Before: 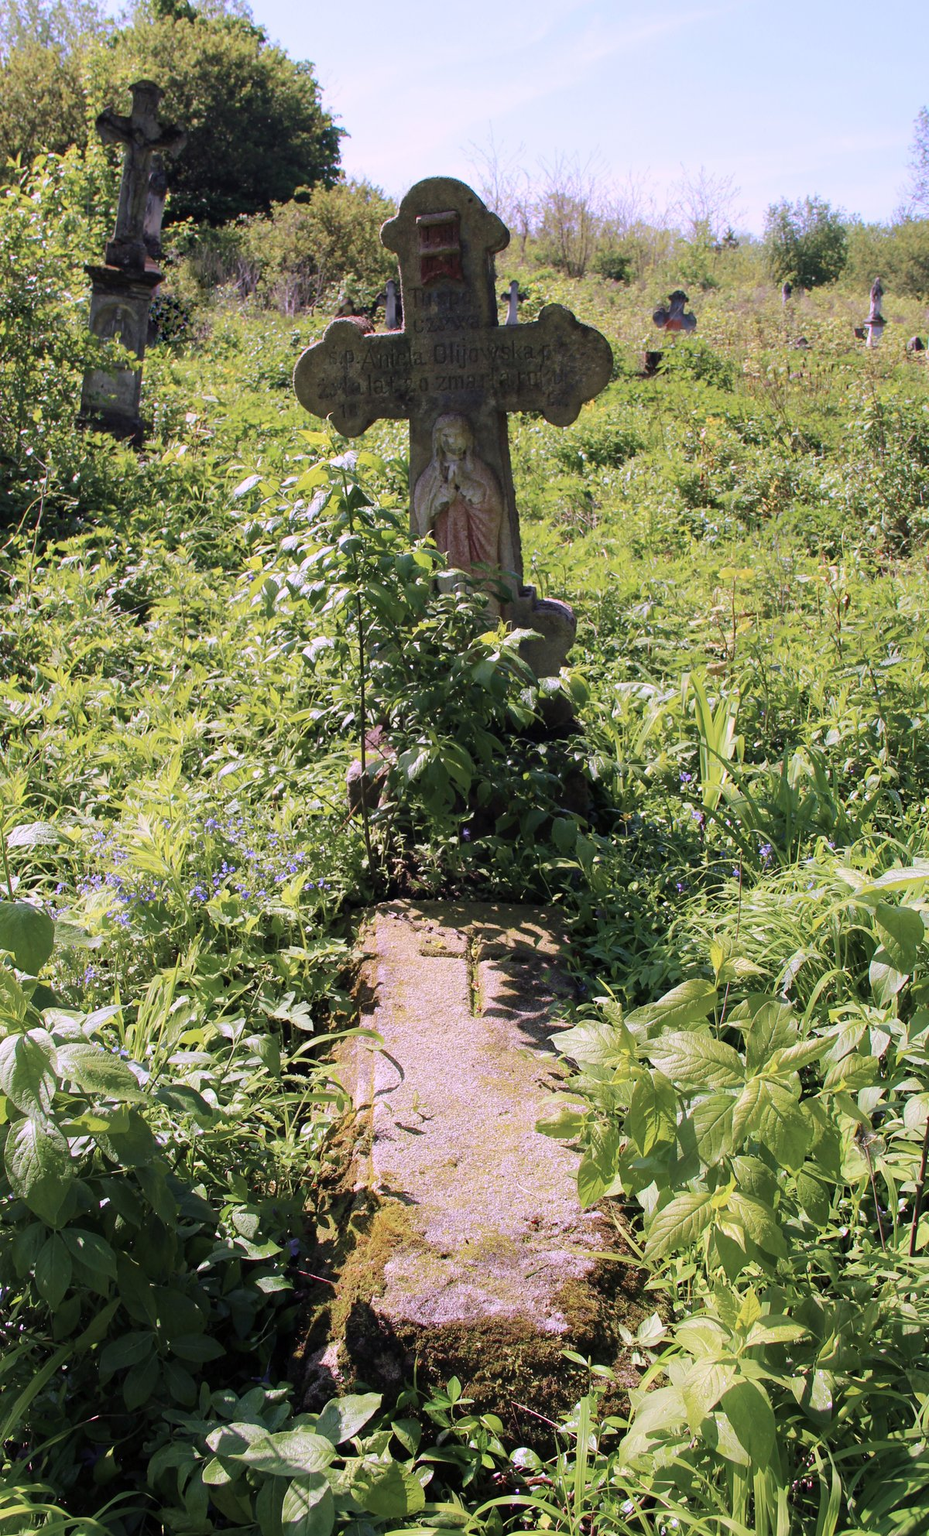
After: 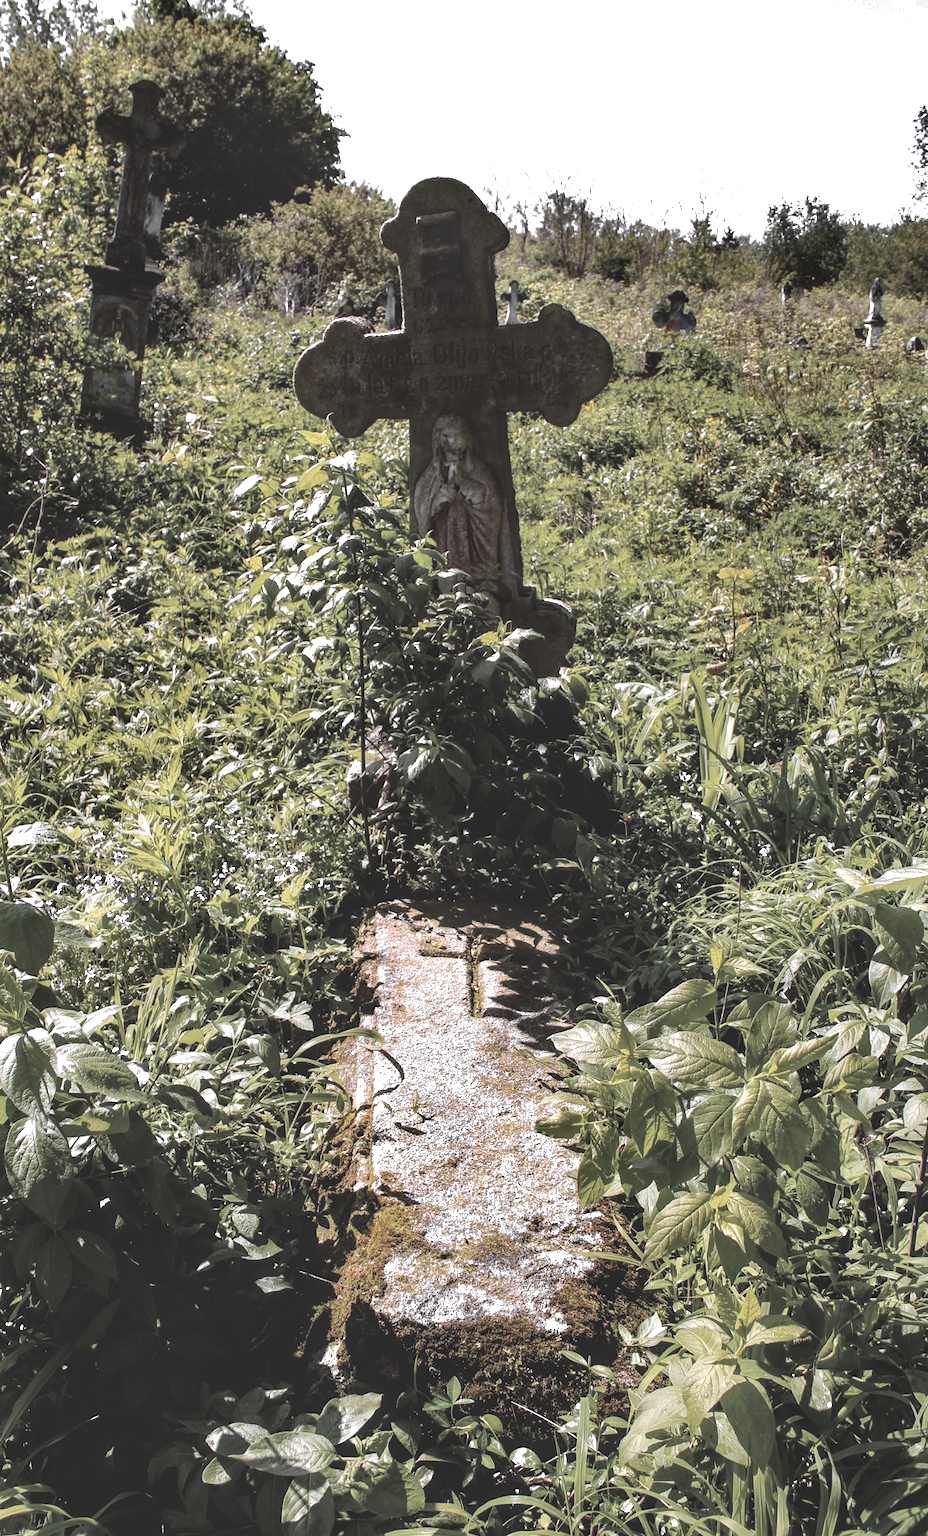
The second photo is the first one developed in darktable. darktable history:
basic adjustments: black level correction 0.012, exposure 0.29 EV, middle gray 17.31%, brightness -0.01, saturation 0.33, vibrance -0.21
rgb curve: curves: ch0 [(0, 0.186) (0.314, 0.284) (0.775, 0.708) (1, 1)], compensate middle gray true, preserve colors none
shadows and highlights: shadows 20.91, highlights -82.73, soften with gaussian
white balance: red 1.011, blue 0.982
color zones: curves: ch0 [(0, 0.613) (0.01, 0.613) (0.245, 0.448) (0.498, 0.529) (0.642, 0.665) (0.879, 0.777) (0.99, 0.613)]; ch1 [(0, 0.035) (0.121, 0.189) (0.259, 0.197) (0.415, 0.061) (0.589, 0.022) (0.732, 0.022) (0.857, 0.026) (0.991, 0.053)]
local contrast: highlights 61%, detail 143%, midtone range 0.428
color balance: lift [1, 1.015, 1.004, 0.985], gamma [1, 0.958, 0.971, 1.042], gain [1, 0.956, 0.977, 1.044]
